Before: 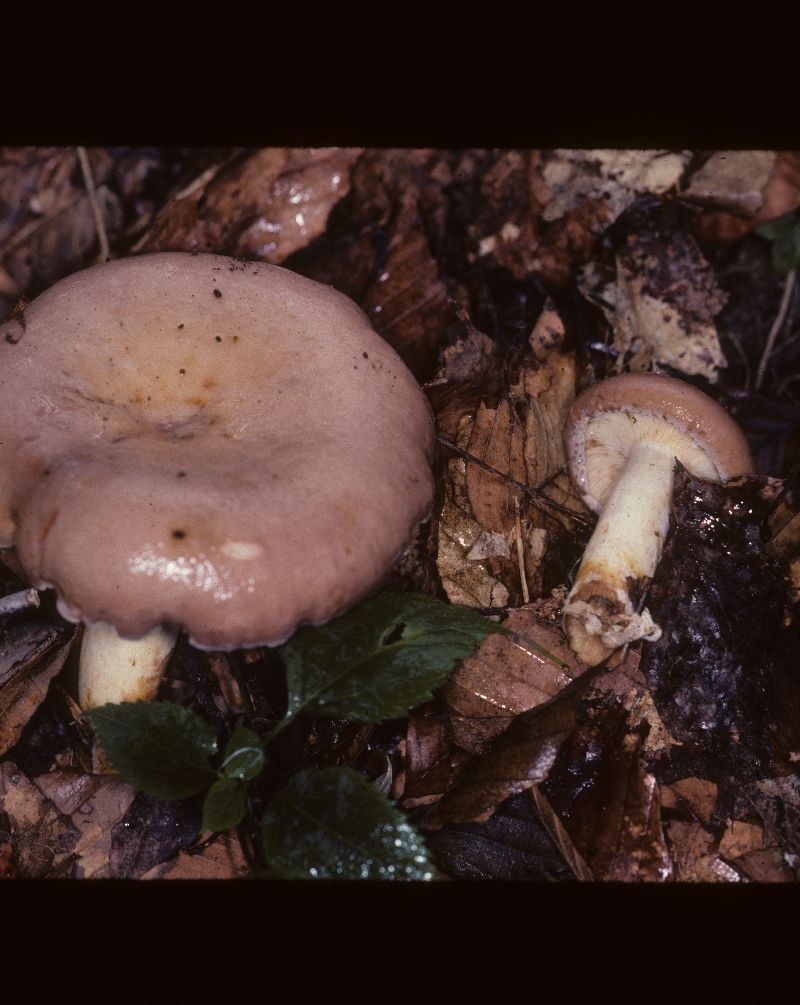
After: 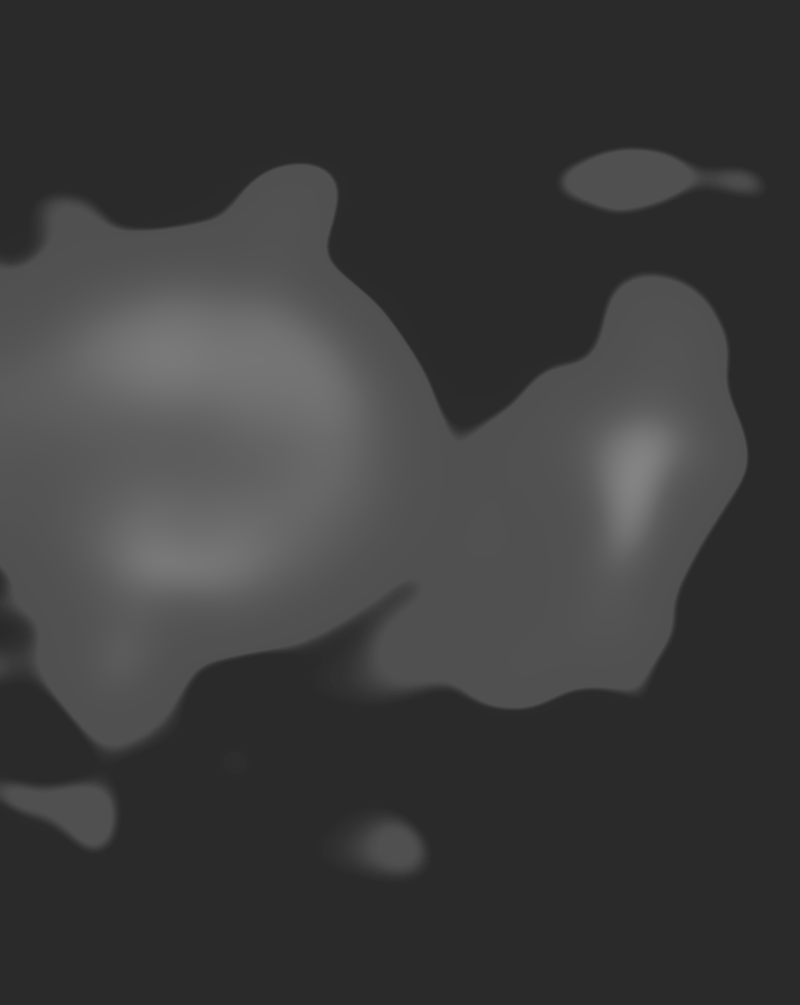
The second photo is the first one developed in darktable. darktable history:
rotate and perspective: automatic cropping original format, crop left 0, crop top 0
tone curve: curves: ch0 [(0, 0) (0.003, 0.346) (0.011, 0.346) (0.025, 0.346) (0.044, 0.35) (0.069, 0.354) (0.1, 0.361) (0.136, 0.368) (0.177, 0.381) (0.224, 0.395) (0.277, 0.421) (0.335, 0.458) (0.399, 0.502) (0.468, 0.556) (0.543, 0.617) (0.623, 0.685) (0.709, 0.748) (0.801, 0.814) (0.898, 0.865) (1, 1)], preserve colors none
monochrome: on, module defaults
lowpass: radius 31.92, contrast 1.72, brightness -0.98, saturation 0.94
shadows and highlights: shadows 0, highlights 40
